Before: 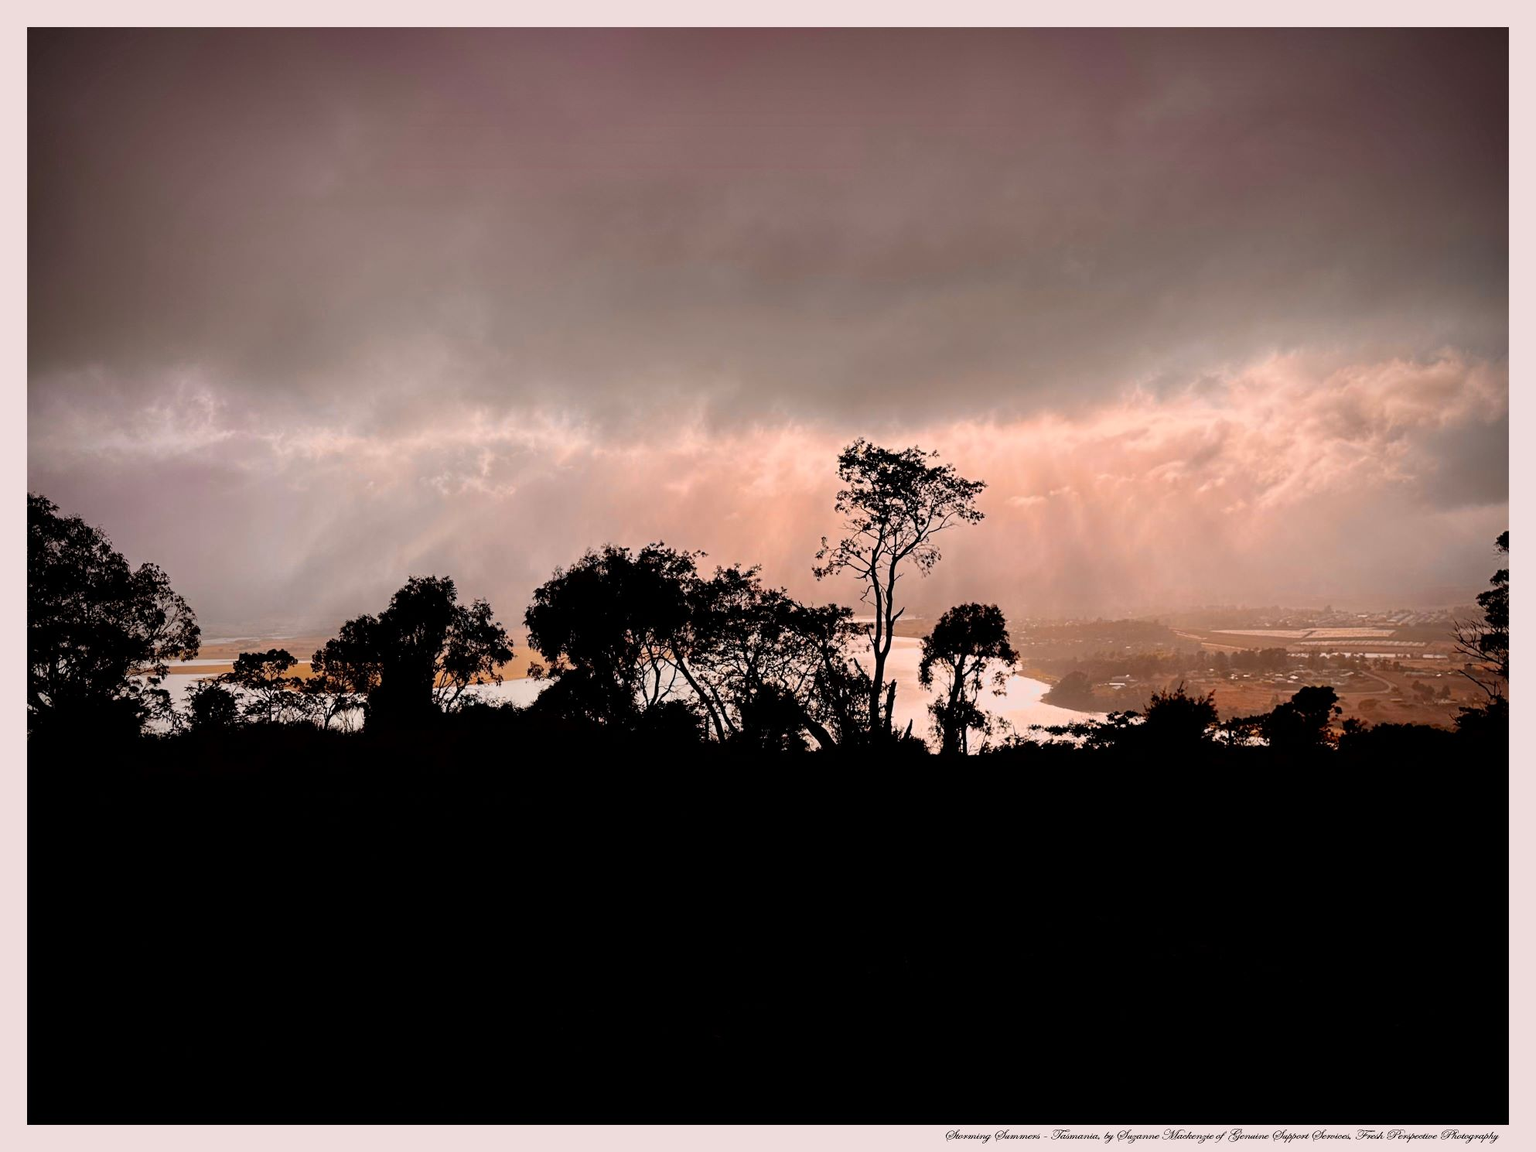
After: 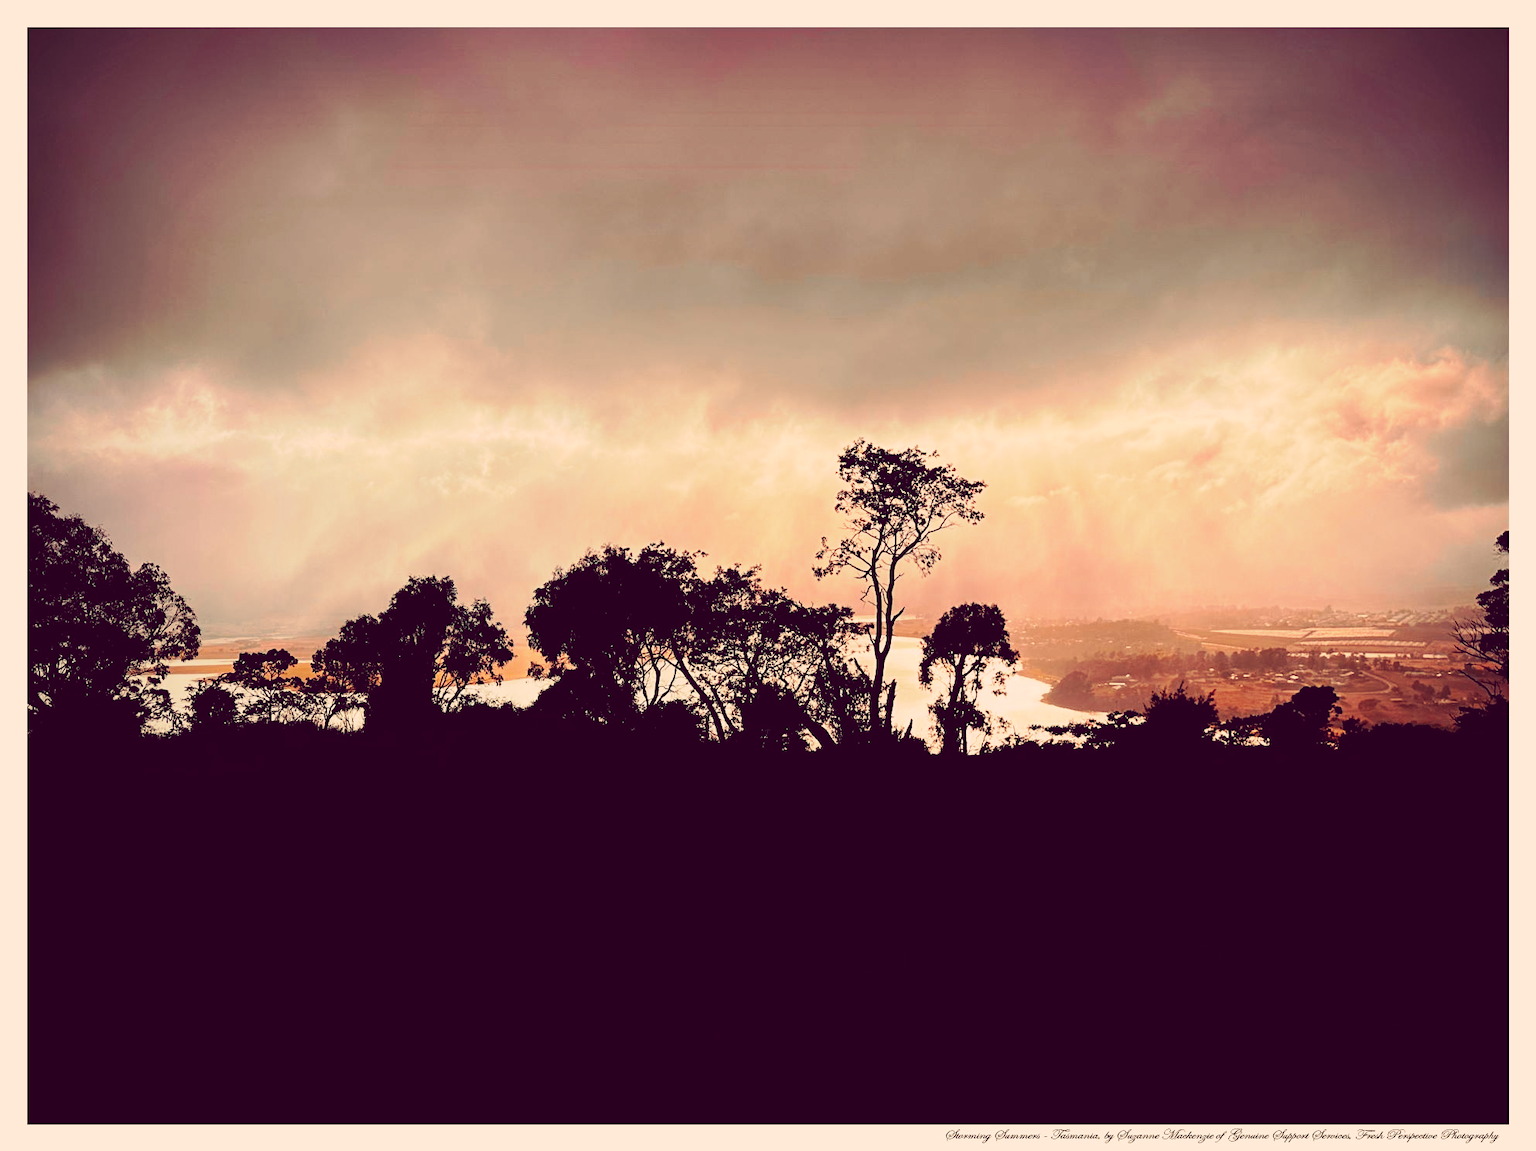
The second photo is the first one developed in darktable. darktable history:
tone curve: curves: ch0 [(0, 0) (0.003, 0.045) (0.011, 0.054) (0.025, 0.069) (0.044, 0.083) (0.069, 0.101) (0.1, 0.119) (0.136, 0.146) (0.177, 0.177) (0.224, 0.221) (0.277, 0.277) (0.335, 0.362) (0.399, 0.452) (0.468, 0.571) (0.543, 0.666) (0.623, 0.758) (0.709, 0.853) (0.801, 0.896) (0.898, 0.945) (1, 1)], preserve colors none
color look up table: target L [92.5, 91, 90.29, 79.96, 71.04, 66.71, 68.05, 58.79, 49.31, 43.96, 42.12, 32.78, 12.34, 200.57, 88.29, 71.6, 72.49, 62.34, 61.1, 53.73, 50.71, 49.28, 52.95, 43.83, 42.45, 26.52, 21.28, 85, 71.12, 69.9, 61.69, 53.64, 51.18, 49.41, 45.72, 36.92, 35.2, 35.63, 33.63, 14.3, 7.145, 94.07, 83.99, 73.72, 69.75, 66.92, 55.26, 51.72, 40.26], target a [-19.21, -4.609, -12.5, -74.17, -72.32, -33.5, 0.436, -51.33, -20.97, -28.82, -7.277, -5.848, 23.31, 0, 2.078, 17.36, 15.64, 31.26, 24.07, 45.56, 56.92, 10.12, 4.462, 49.08, 54.11, 40.8, 33.21, 28.05, 4.083, 28.88, 30.83, 62.83, 60.73, -3.537, 63.17, 20.01, 4.026, 47.99, 33.79, 43.35, 37.26, 3.097, -53.07, -53.78, -8.319, -46.66, -11.96, -22.62, -17.67], target b [82.67, 41.16, 56.55, 26.03, 59.78, 22.31, 58.29, 45.87, 36.35, 26.14, 8.416, 21.48, -3.103, 0, 44.89, 59.24, 44.95, 26.61, 24.56, 46.05, 14.21, 38.28, 9.912, 32.86, 15.04, 12.15, -3.906, 1.051, -18.41, 11.49, -11.37, -33.91, -7.11, -13.75, -13.75, -55.77, -34.56, -34.94, -18.75, -51.14, -34.98, 26.55, 11.63, -8.968, 5.215, 6.354, -40.28, -14.19, -1.885], num patches 49
